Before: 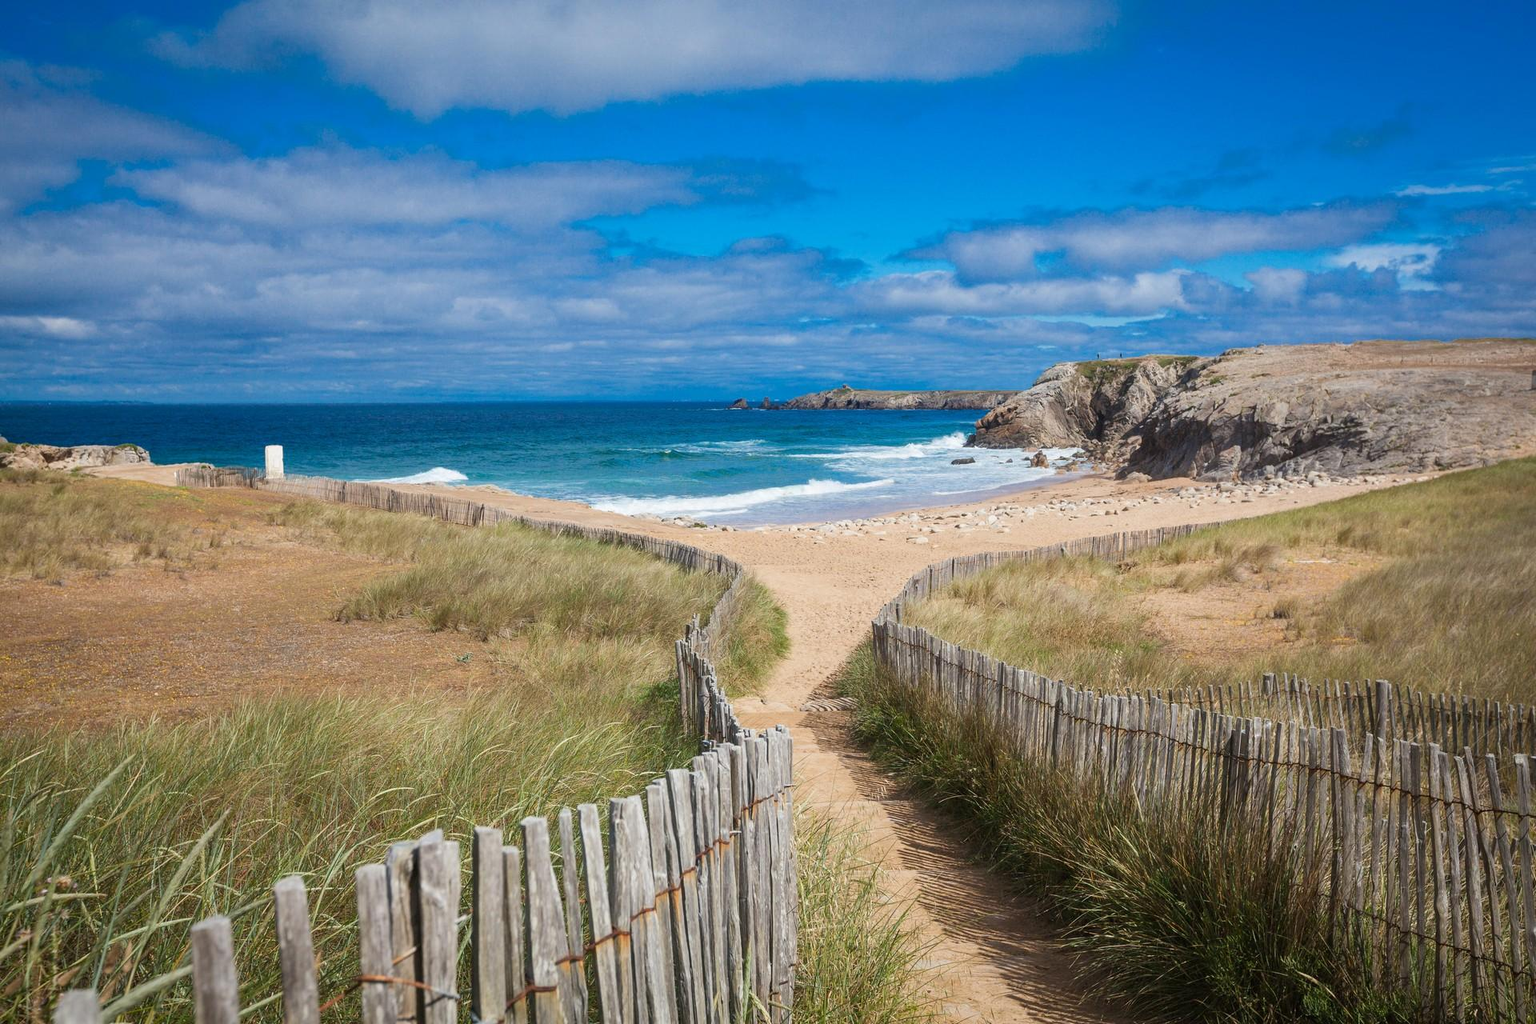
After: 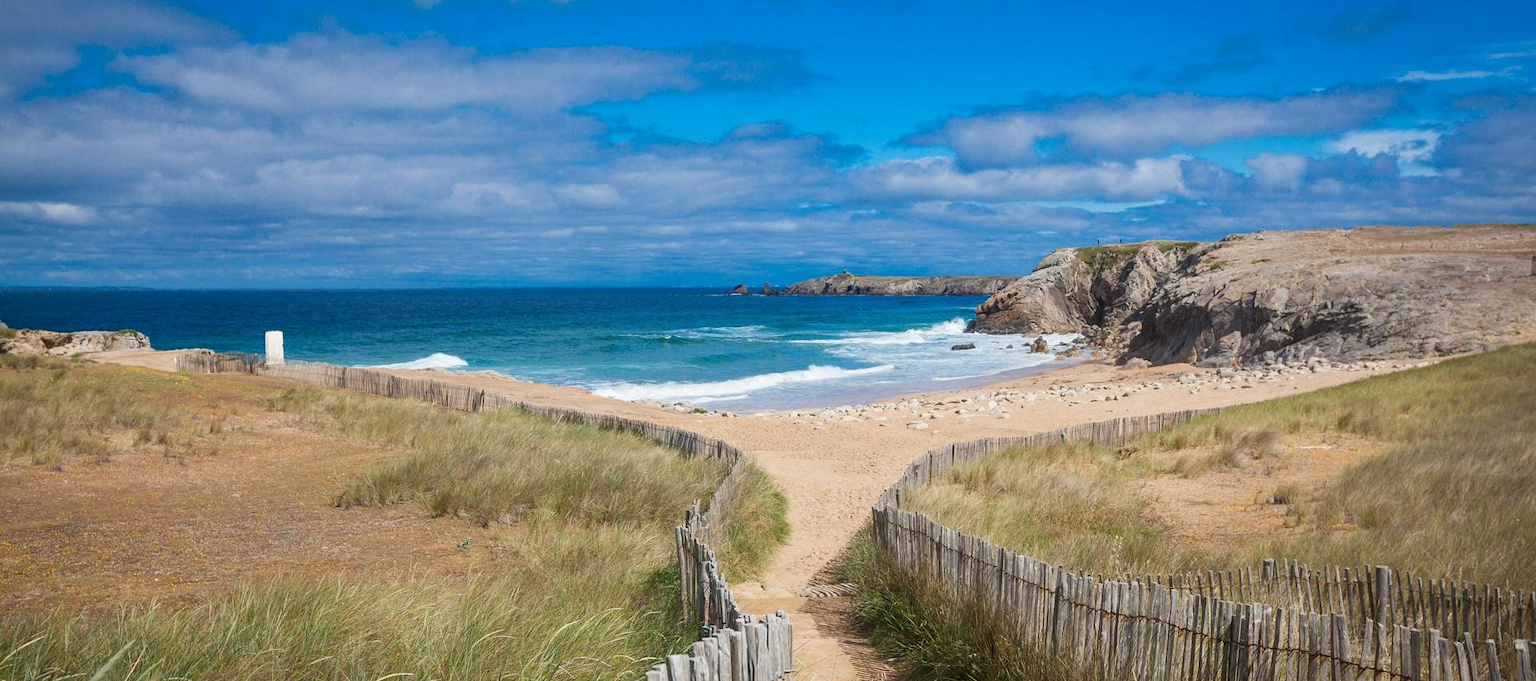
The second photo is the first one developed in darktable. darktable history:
crop: top 11.173%, bottom 22.222%
